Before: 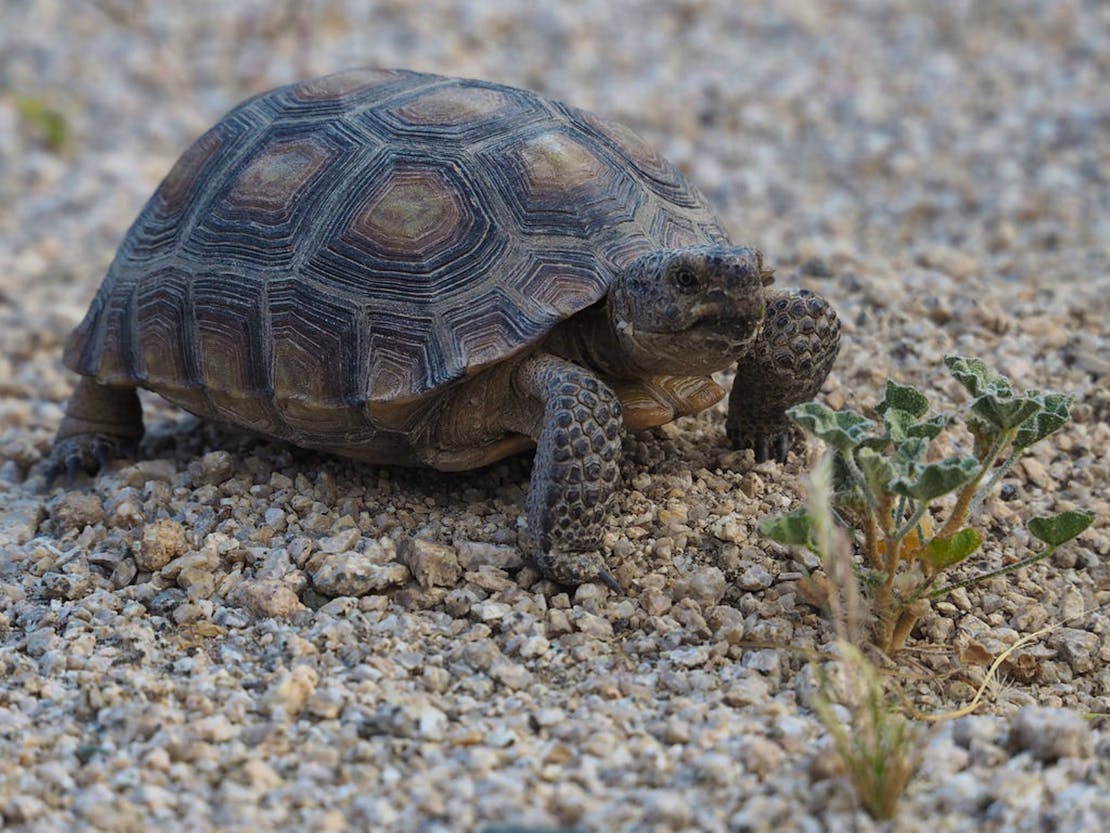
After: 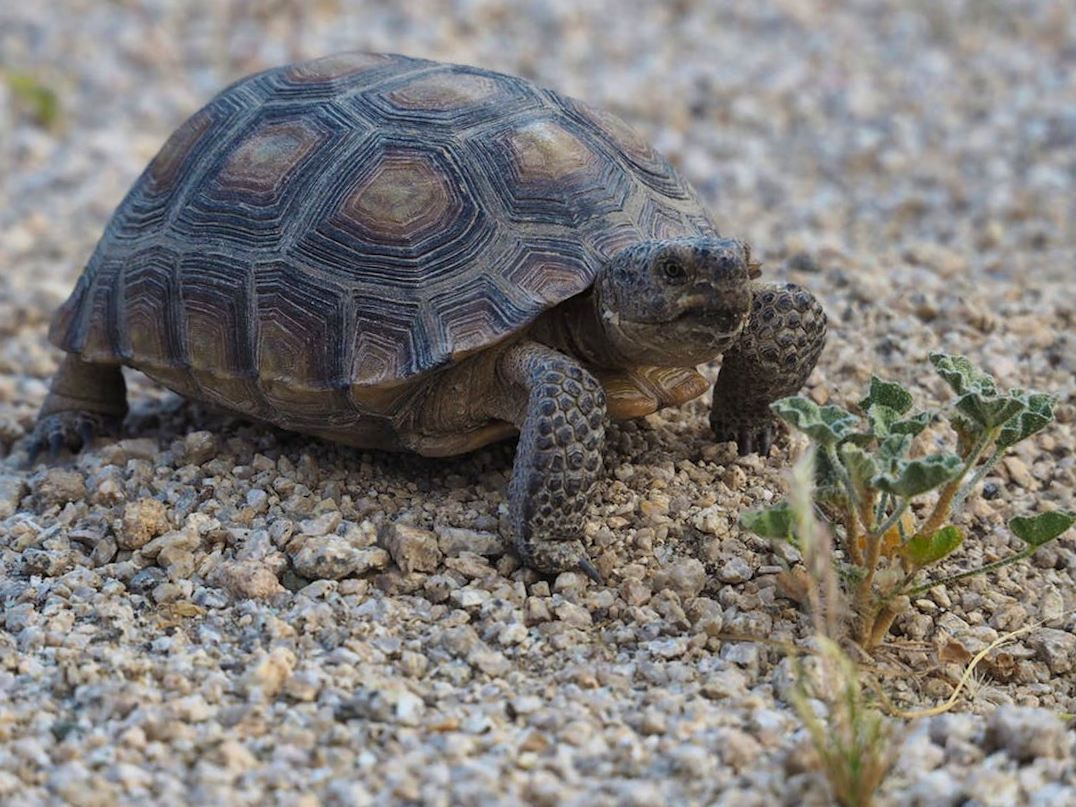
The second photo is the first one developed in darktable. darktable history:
levels: levels [0, 0.498, 1]
exposure: exposure 0.133 EV, compensate highlight preservation false
crop and rotate: angle -1.35°
